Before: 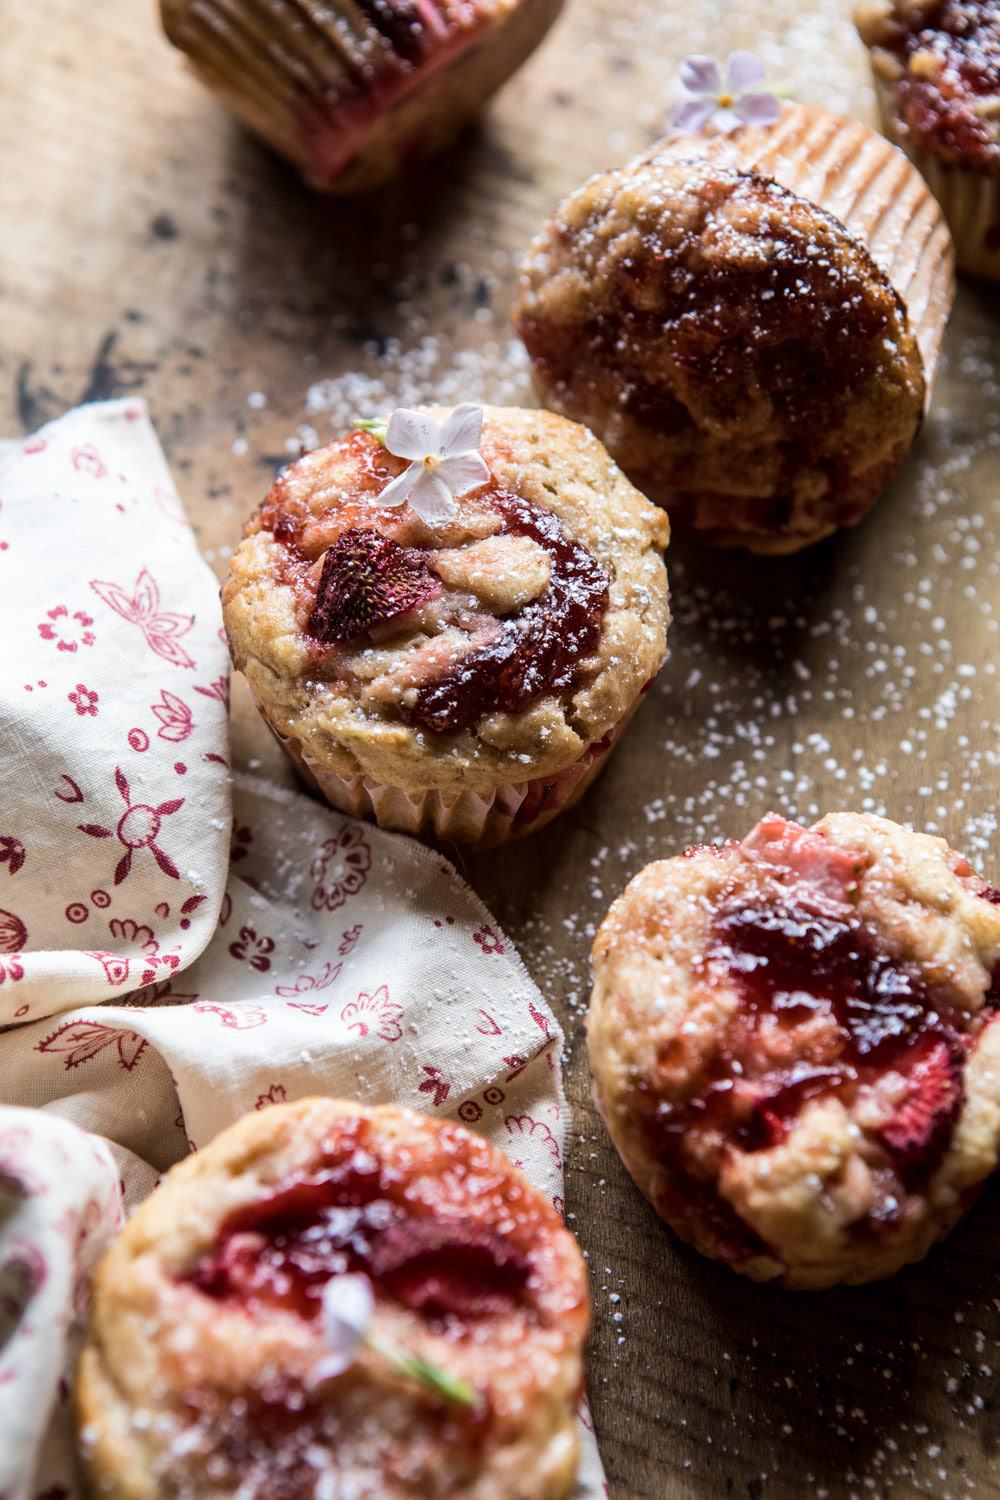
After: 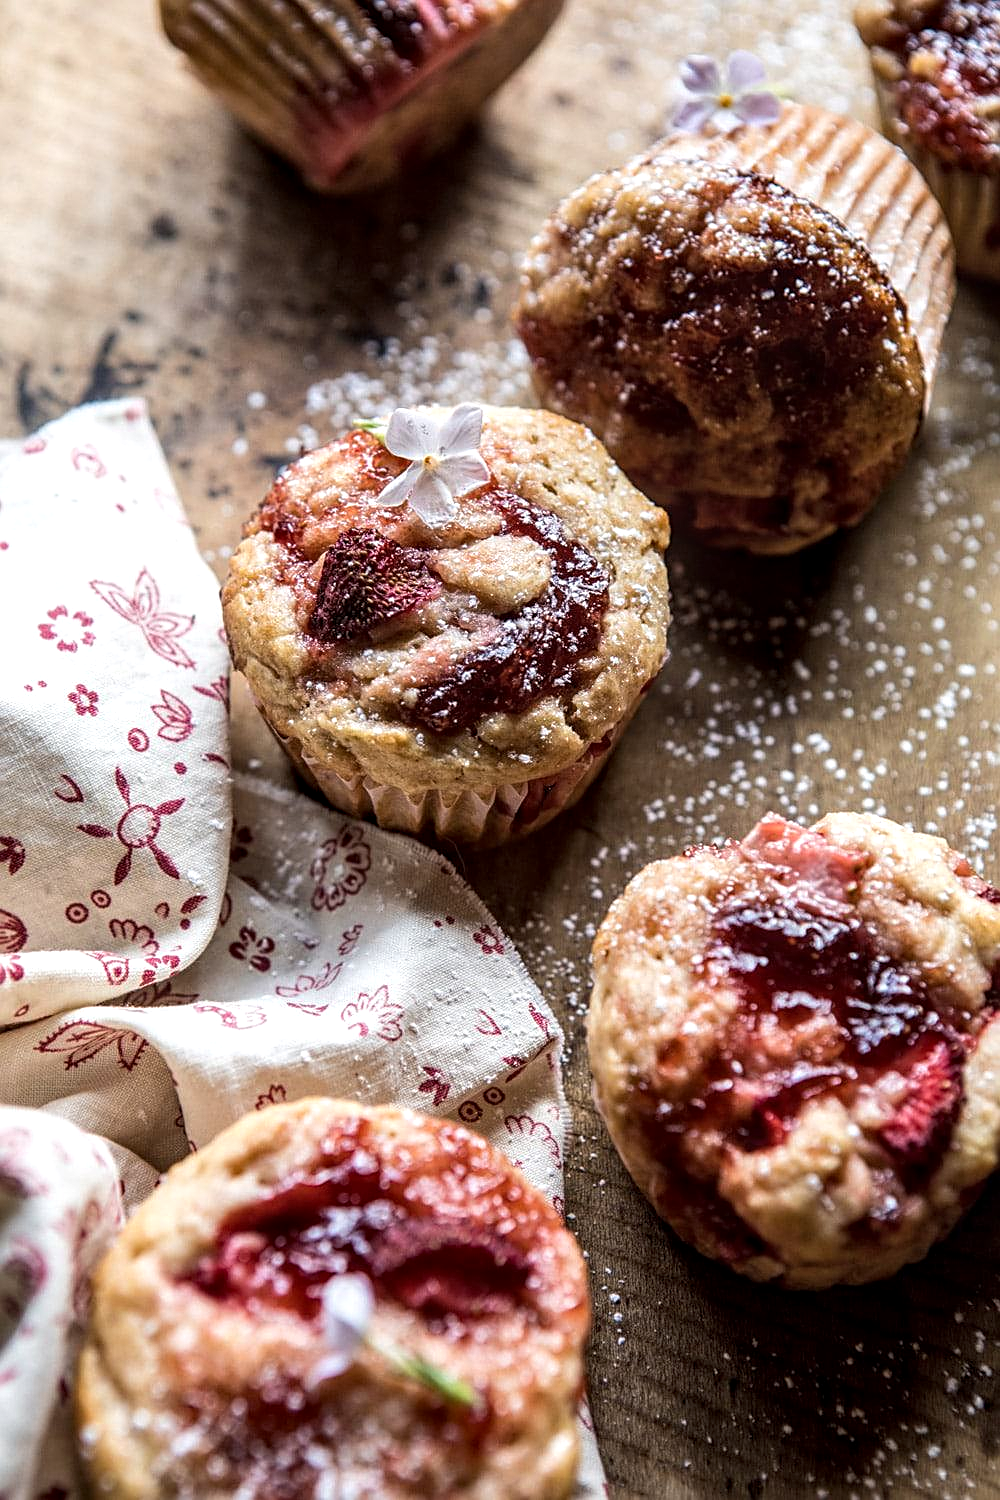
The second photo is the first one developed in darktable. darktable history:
exposure: exposure 0.125 EV, compensate highlight preservation false
sharpen: on, module defaults
local contrast: detail 130%
